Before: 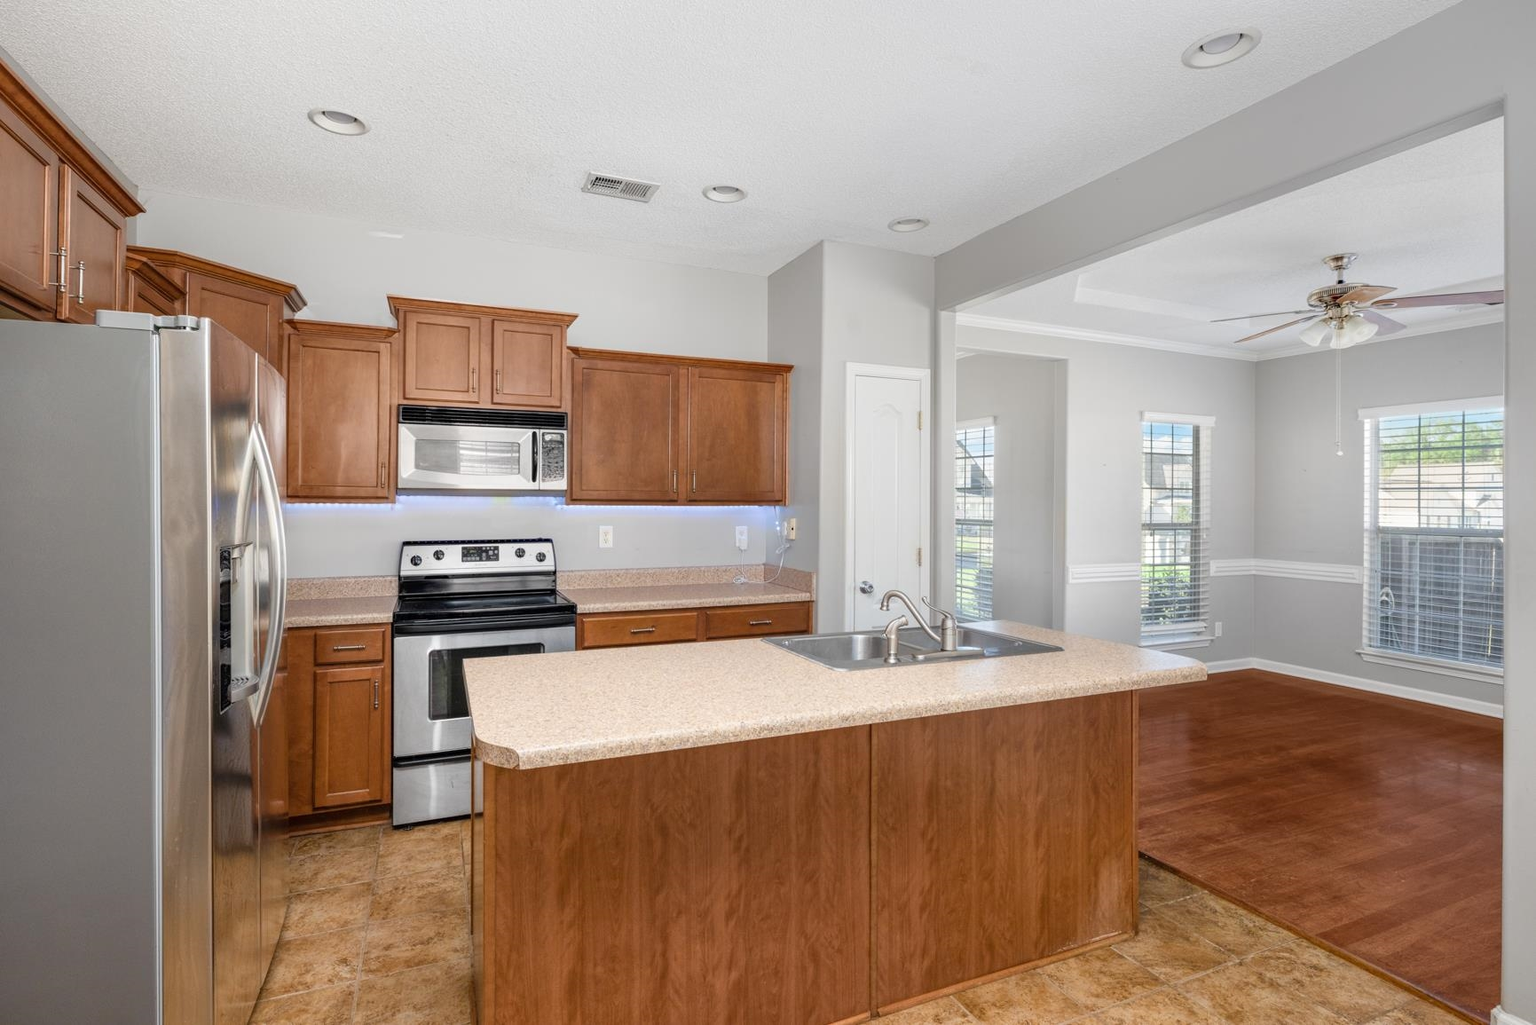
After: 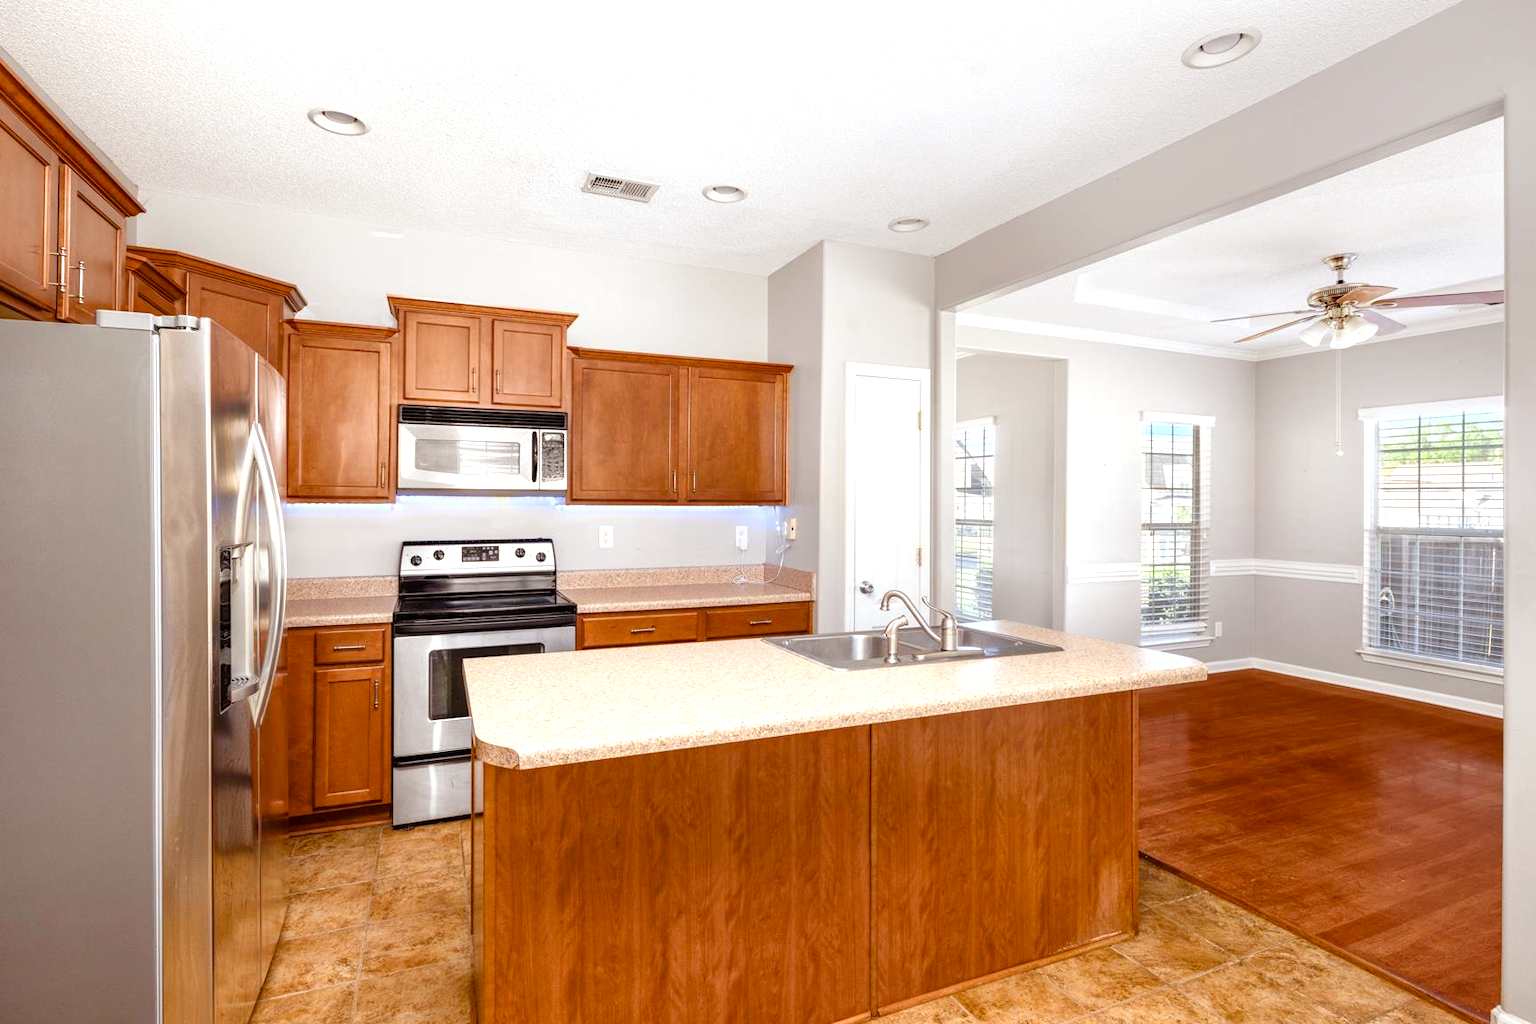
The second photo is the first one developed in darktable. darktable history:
exposure: exposure 0.6 EV, compensate highlight preservation false
color balance rgb: perceptual saturation grading › global saturation 20%, perceptual saturation grading › highlights -25%, perceptual saturation grading › shadows 25%
rgb levels: mode RGB, independent channels, levels [[0, 0.5, 1], [0, 0.521, 1], [0, 0.536, 1]]
